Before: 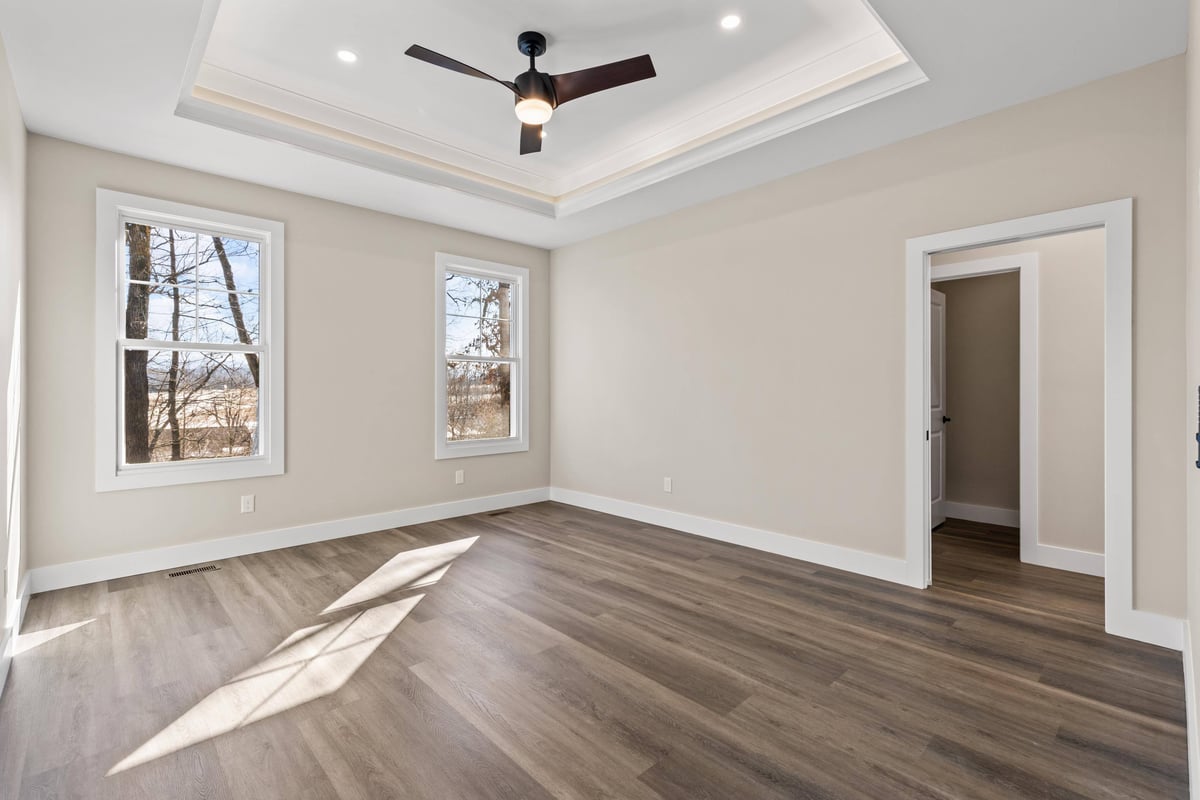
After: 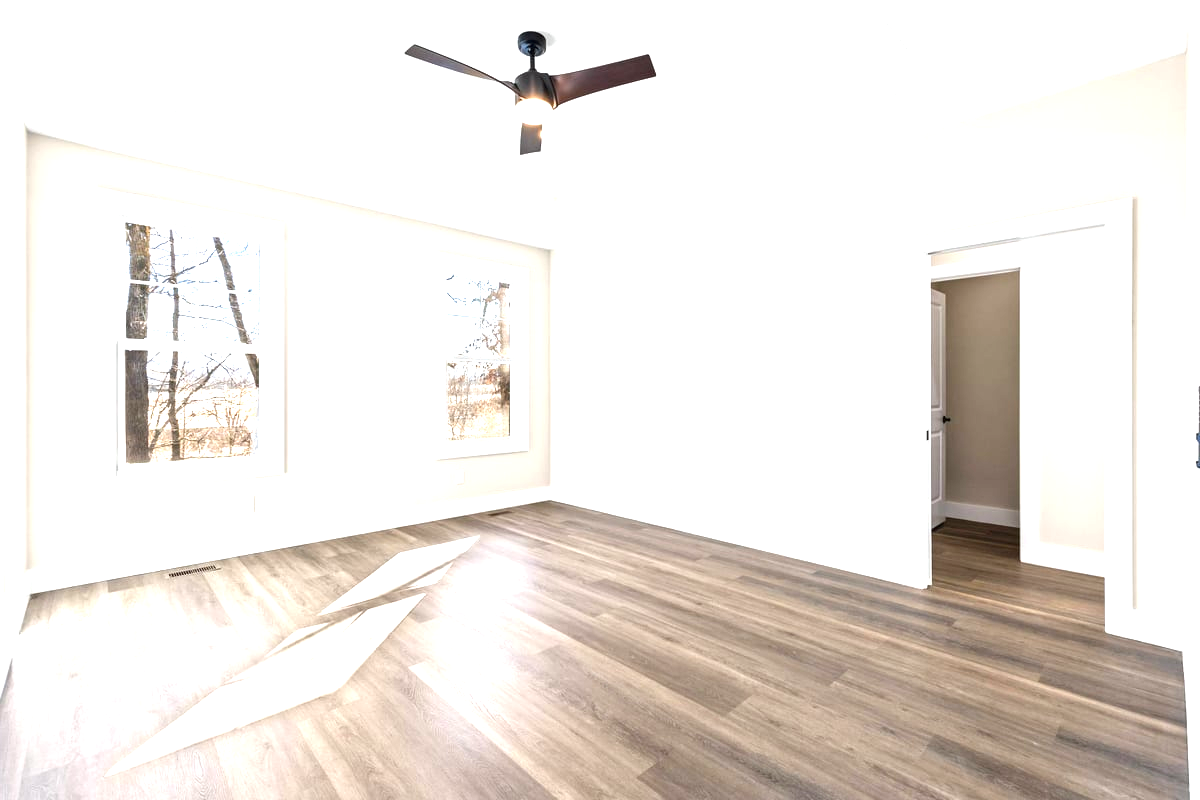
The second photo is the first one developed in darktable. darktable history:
white balance: red 0.986, blue 1.01
exposure: black level correction 0, exposure 1.45 EV, compensate exposure bias true, compensate highlight preservation false
